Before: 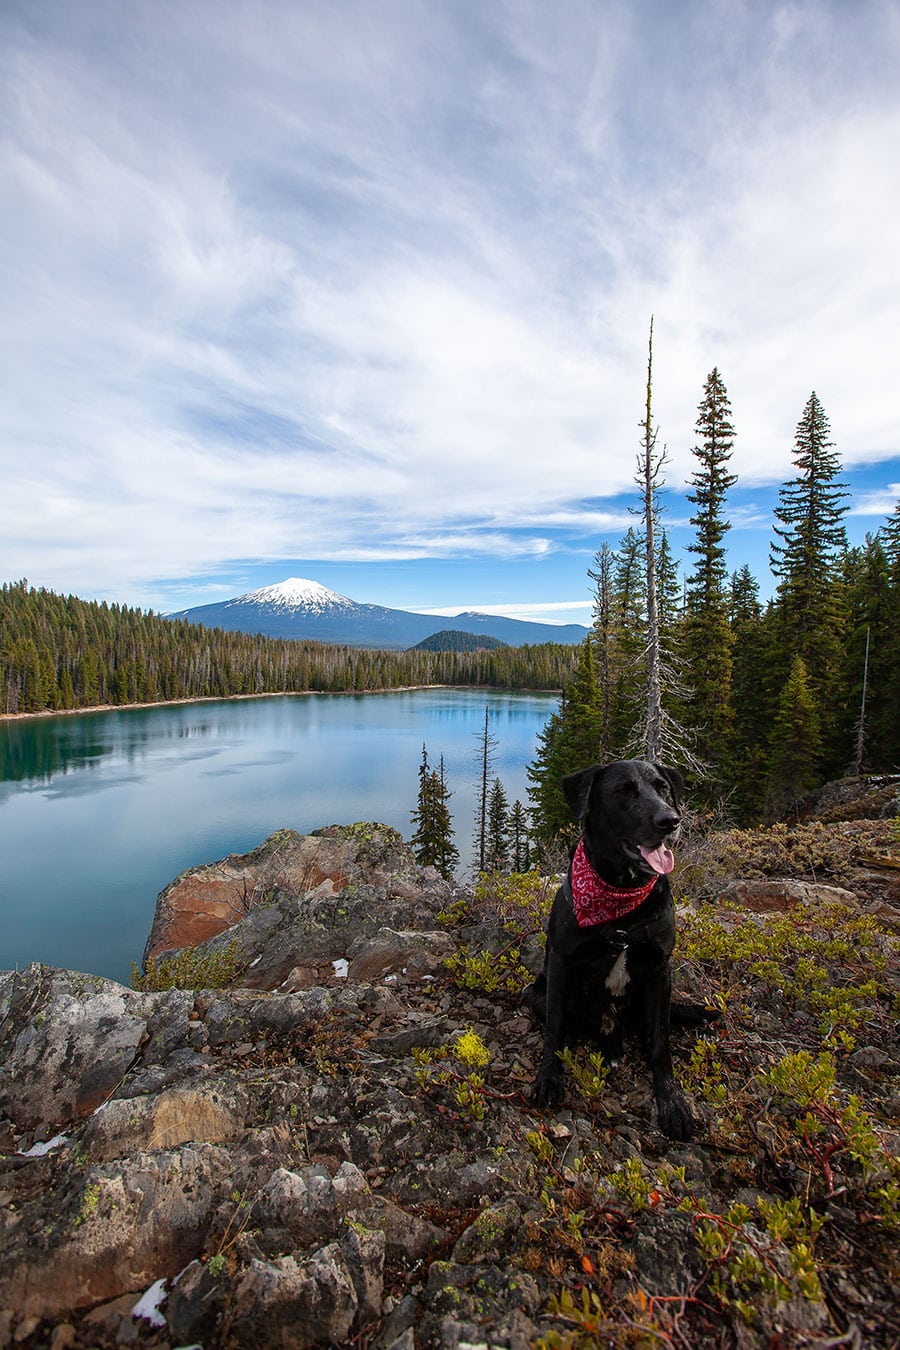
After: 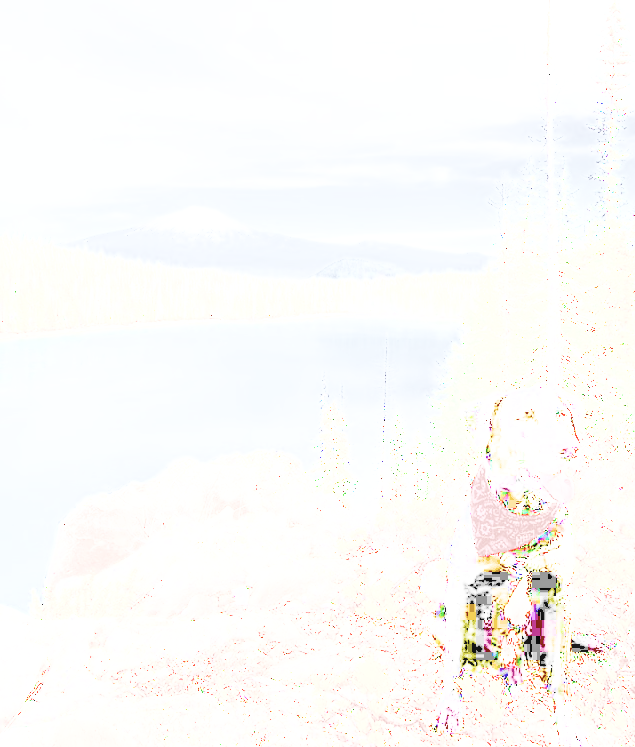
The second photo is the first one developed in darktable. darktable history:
crop: left 11.123%, top 27.61%, right 18.3%, bottom 17.034%
contrast brightness saturation: contrast 0.39, brightness 0.53
local contrast: on, module defaults
filmic rgb: middle gray luminance 9.23%, black relative exposure -10.55 EV, white relative exposure 3.45 EV, threshold 6 EV, target black luminance 0%, hardness 5.98, latitude 59.69%, contrast 1.087, highlights saturation mix 5%, shadows ↔ highlights balance 29.23%, add noise in highlights 0, color science v3 (2019), use custom middle-gray values true, iterations of high-quality reconstruction 0, contrast in highlights soft, enable highlight reconstruction true
exposure: exposure 8 EV, compensate highlight preservation false
